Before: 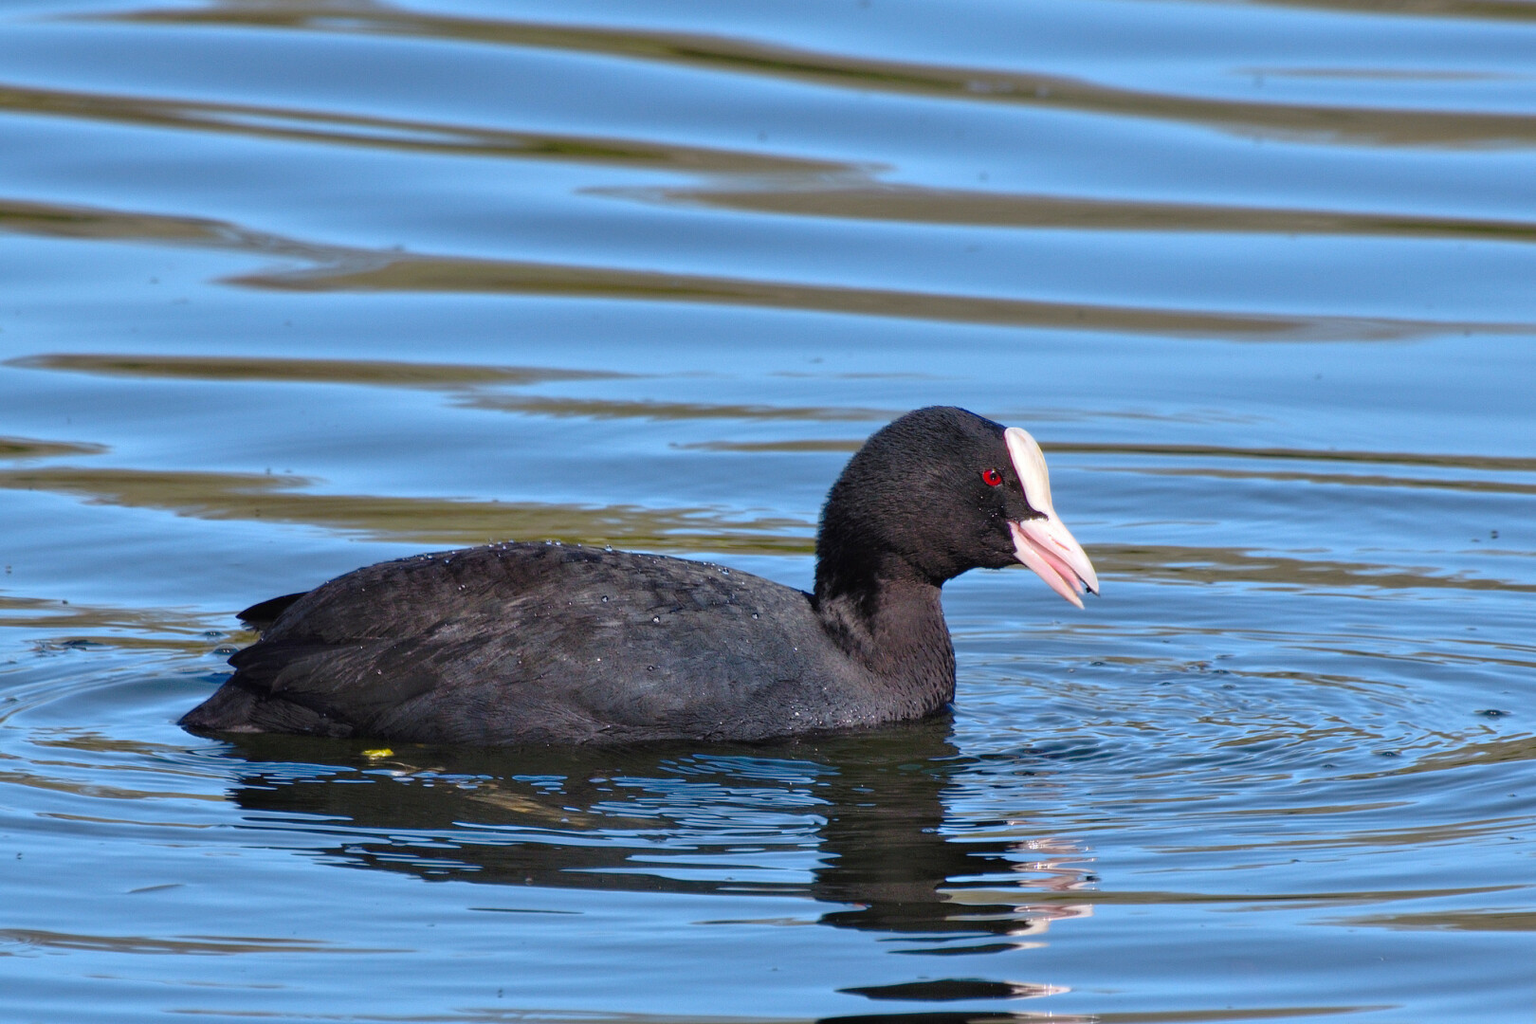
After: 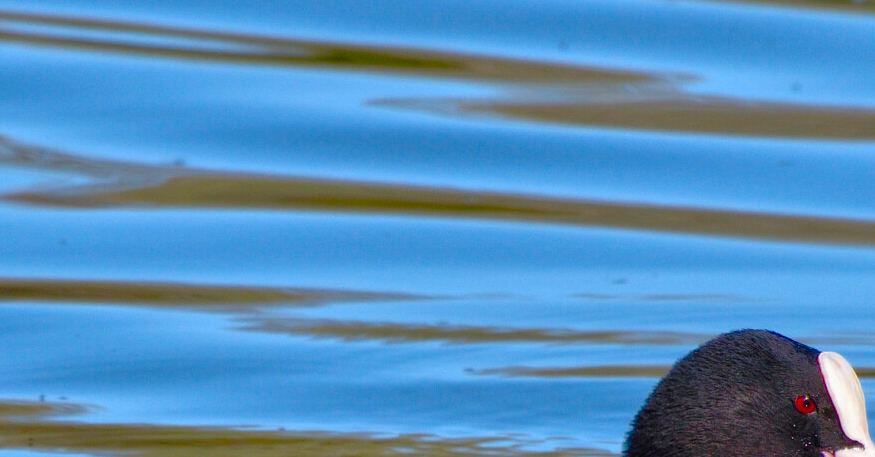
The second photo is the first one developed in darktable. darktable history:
exposure: exposure -0.07 EV, compensate exposure bias true, compensate highlight preservation false
color balance rgb: perceptual saturation grading › global saturation 39.397%, perceptual saturation grading › highlights -24.846%, perceptual saturation grading › mid-tones 35.473%, perceptual saturation grading › shadows 36.083%
crop: left 14.885%, top 9.233%, right 31.099%, bottom 48.365%
